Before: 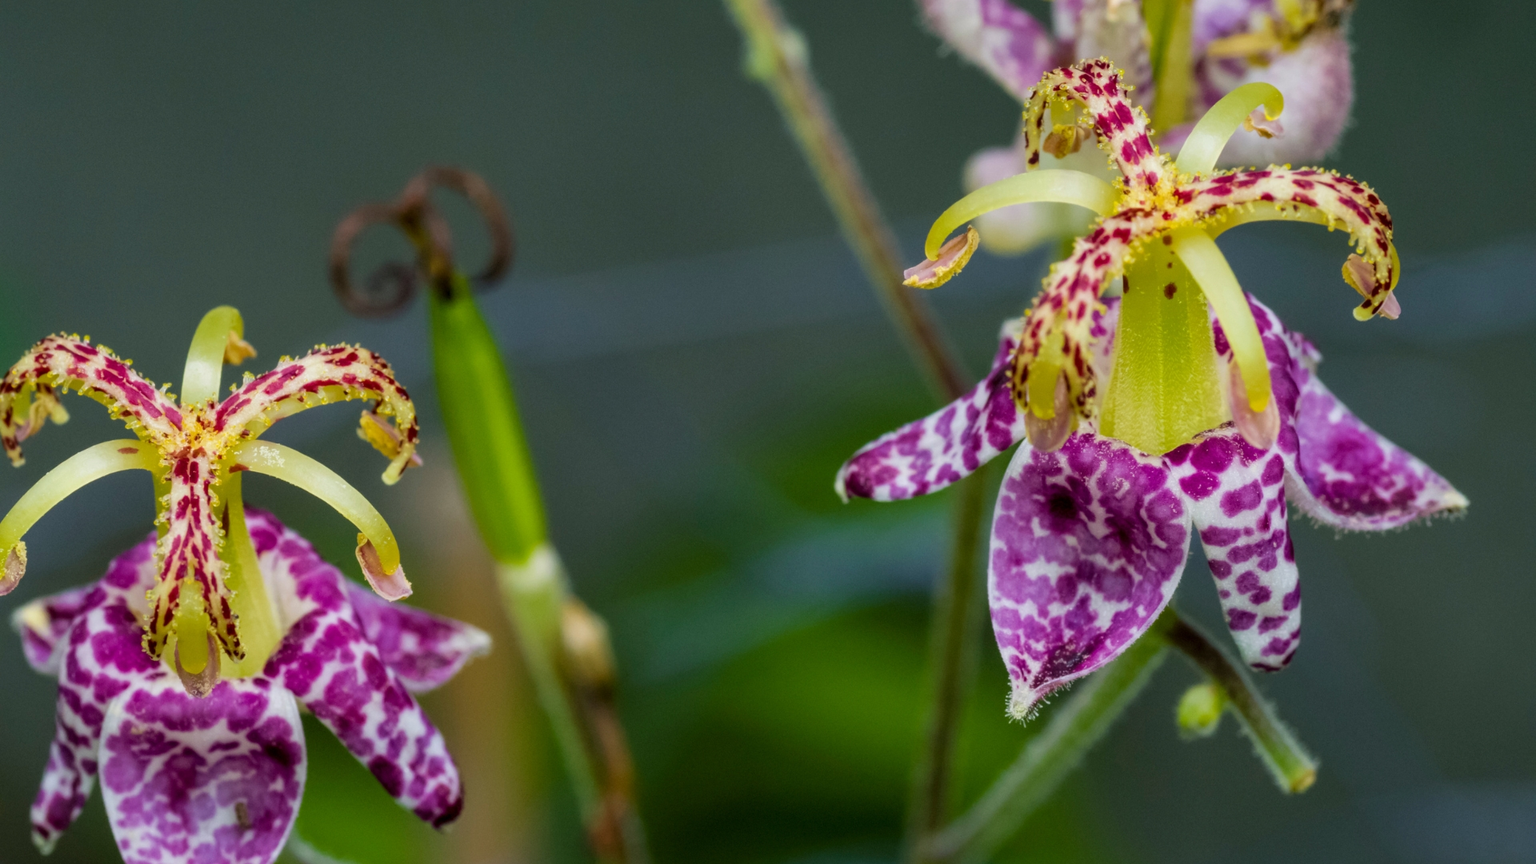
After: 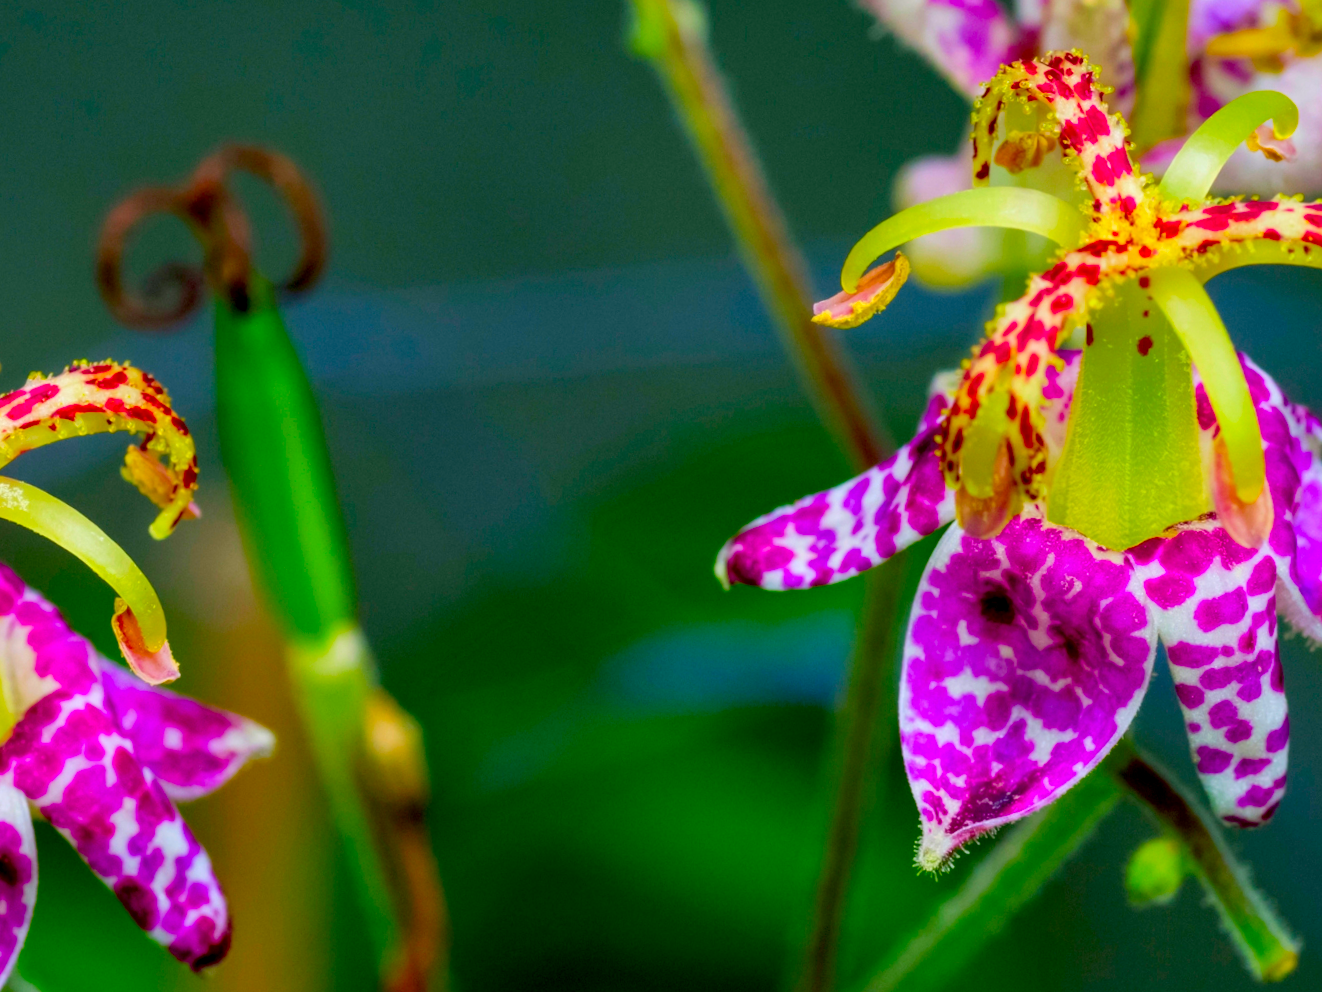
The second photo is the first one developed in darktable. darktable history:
color correction: highlights b* 0, saturation 2.17
crop and rotate: angle -2.83°, left 14.123%, top 0.041%, right 11.028%, bottom 0.071%
exposure: black level correction 0.009, exposure 0.112 EV, compensate exposure bias true, compensate highlight preservation false
